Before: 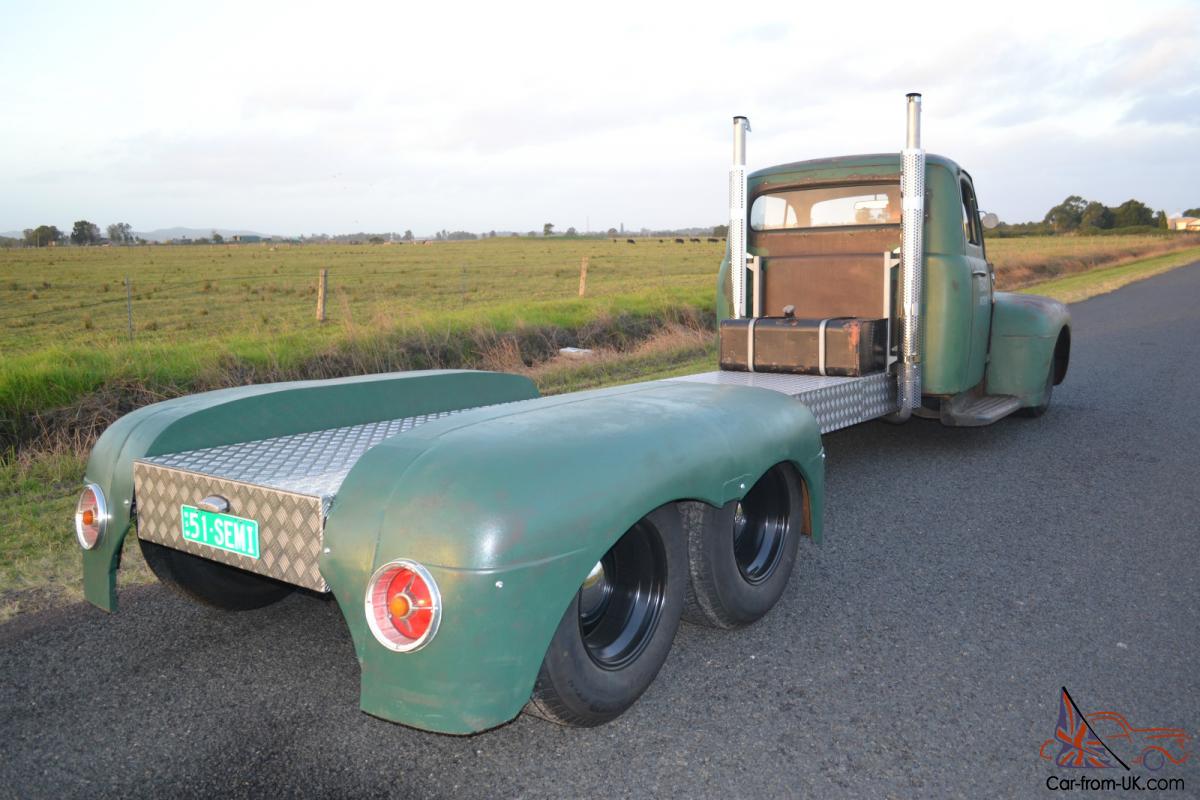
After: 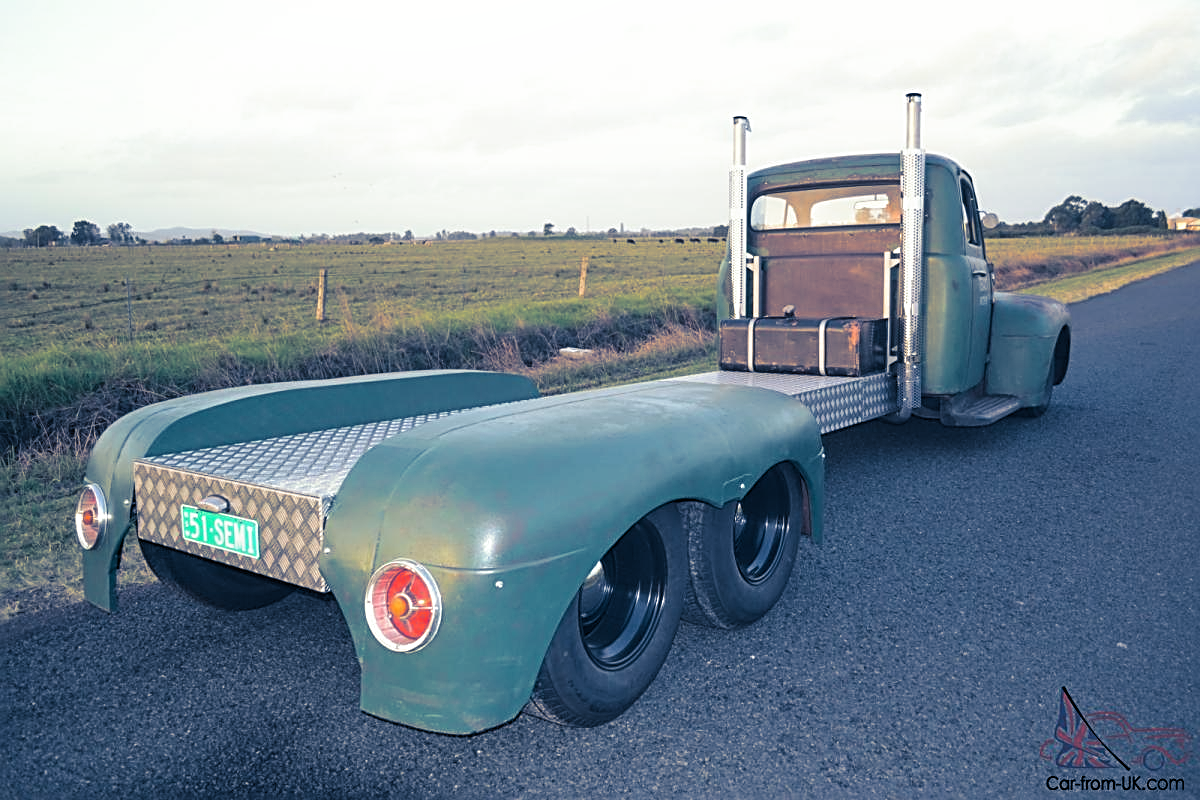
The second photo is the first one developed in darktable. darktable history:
sharpen: radius 2.584, amount 0.688
local contrast: detail 110%
split-toning: shadows › hue 226.8°, shadows › saturation 0.84
